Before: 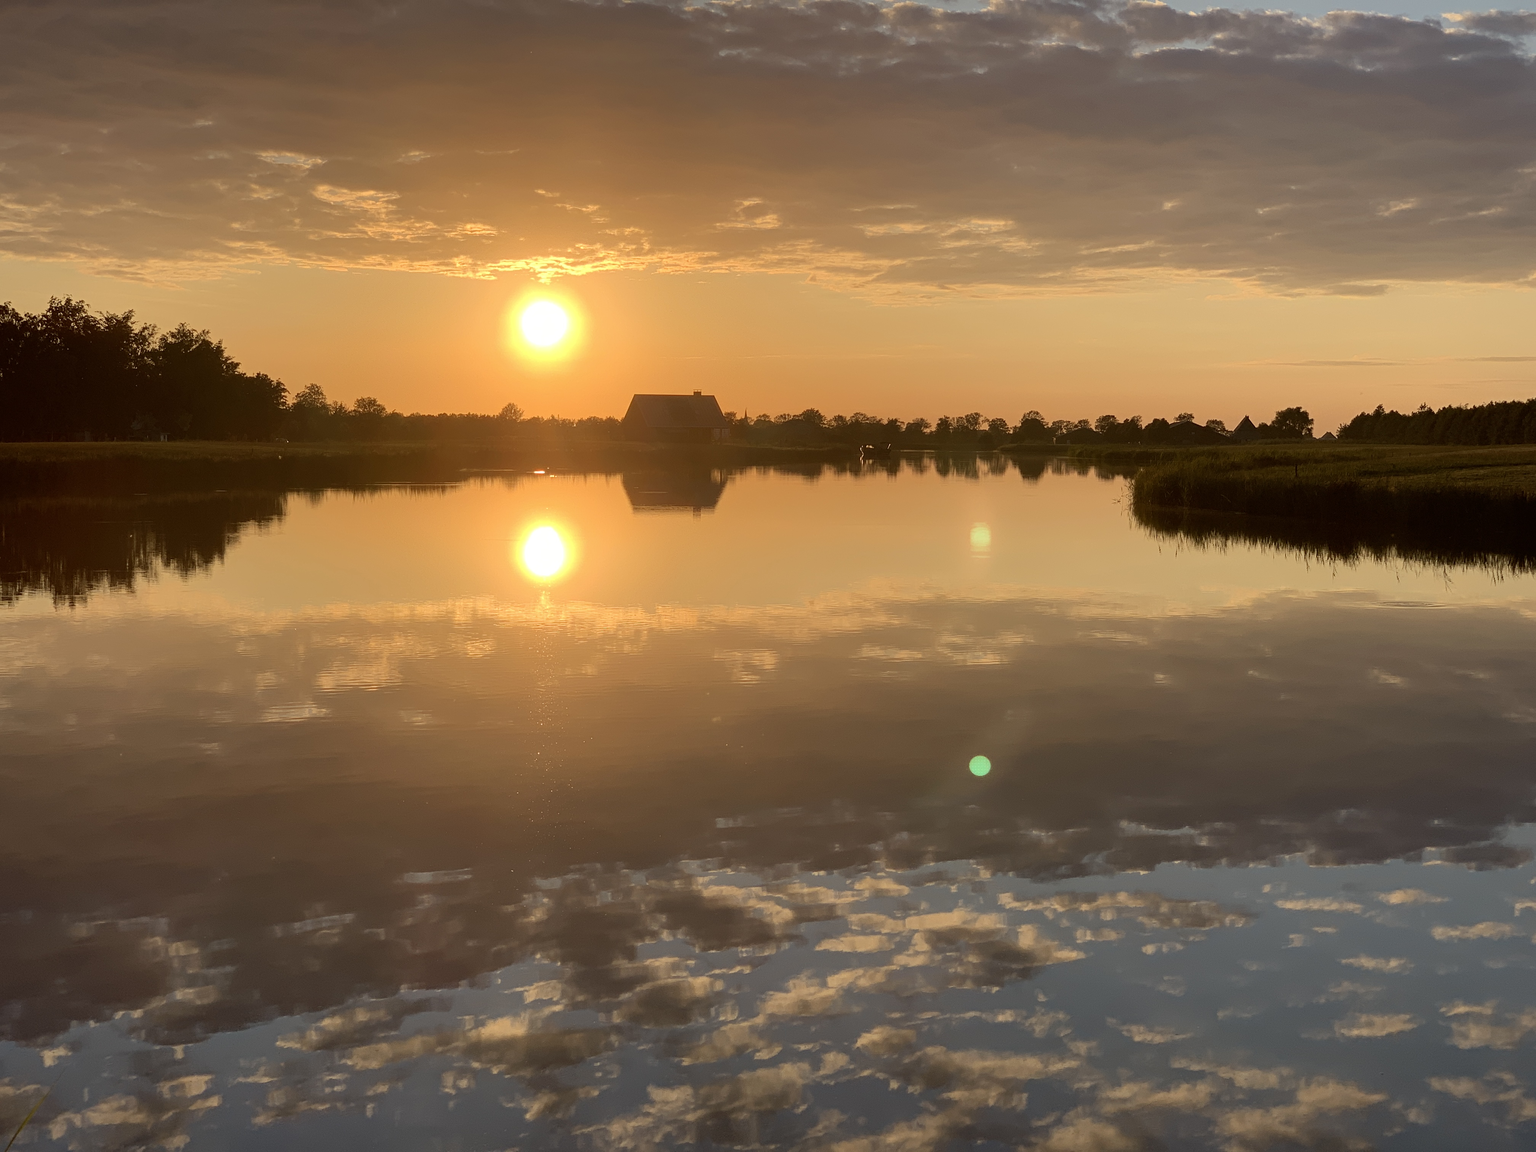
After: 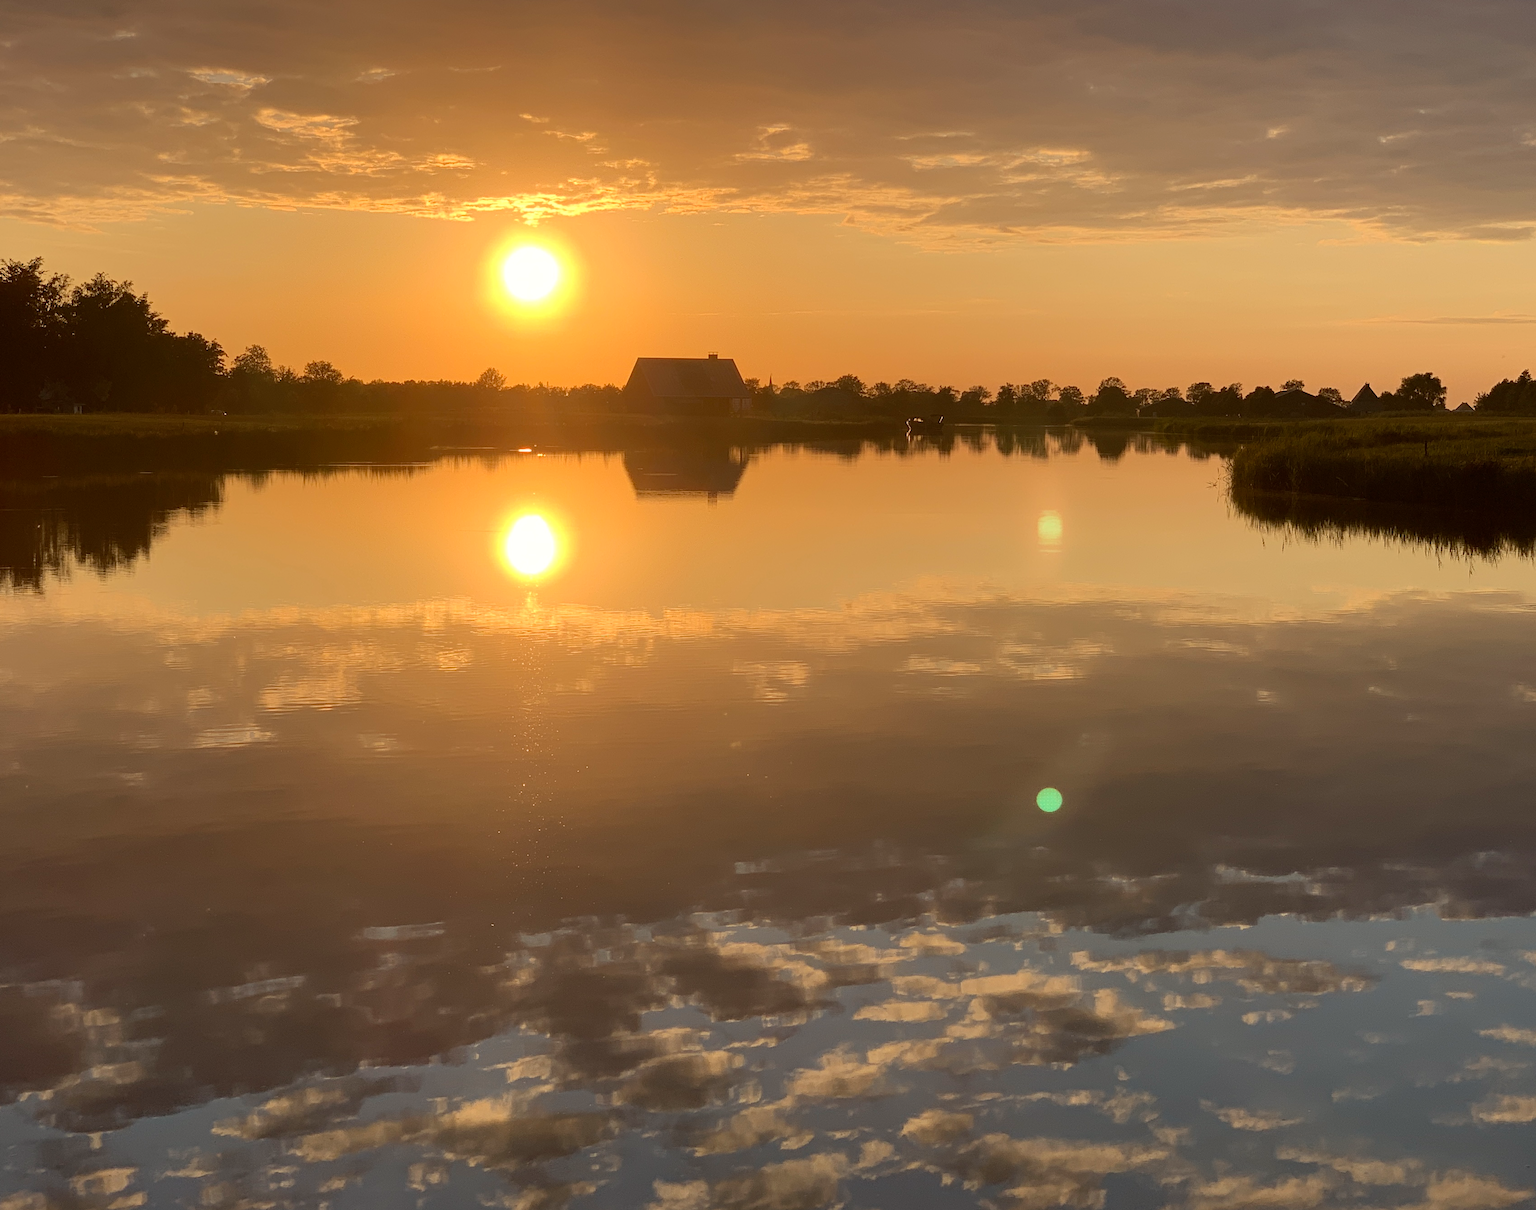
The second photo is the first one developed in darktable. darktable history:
crop: left 6.446%, top 8.188%, right 9.538%, bottom 3.548%
color calibration: x 0.342, y 0.356, temperature 5122 K
